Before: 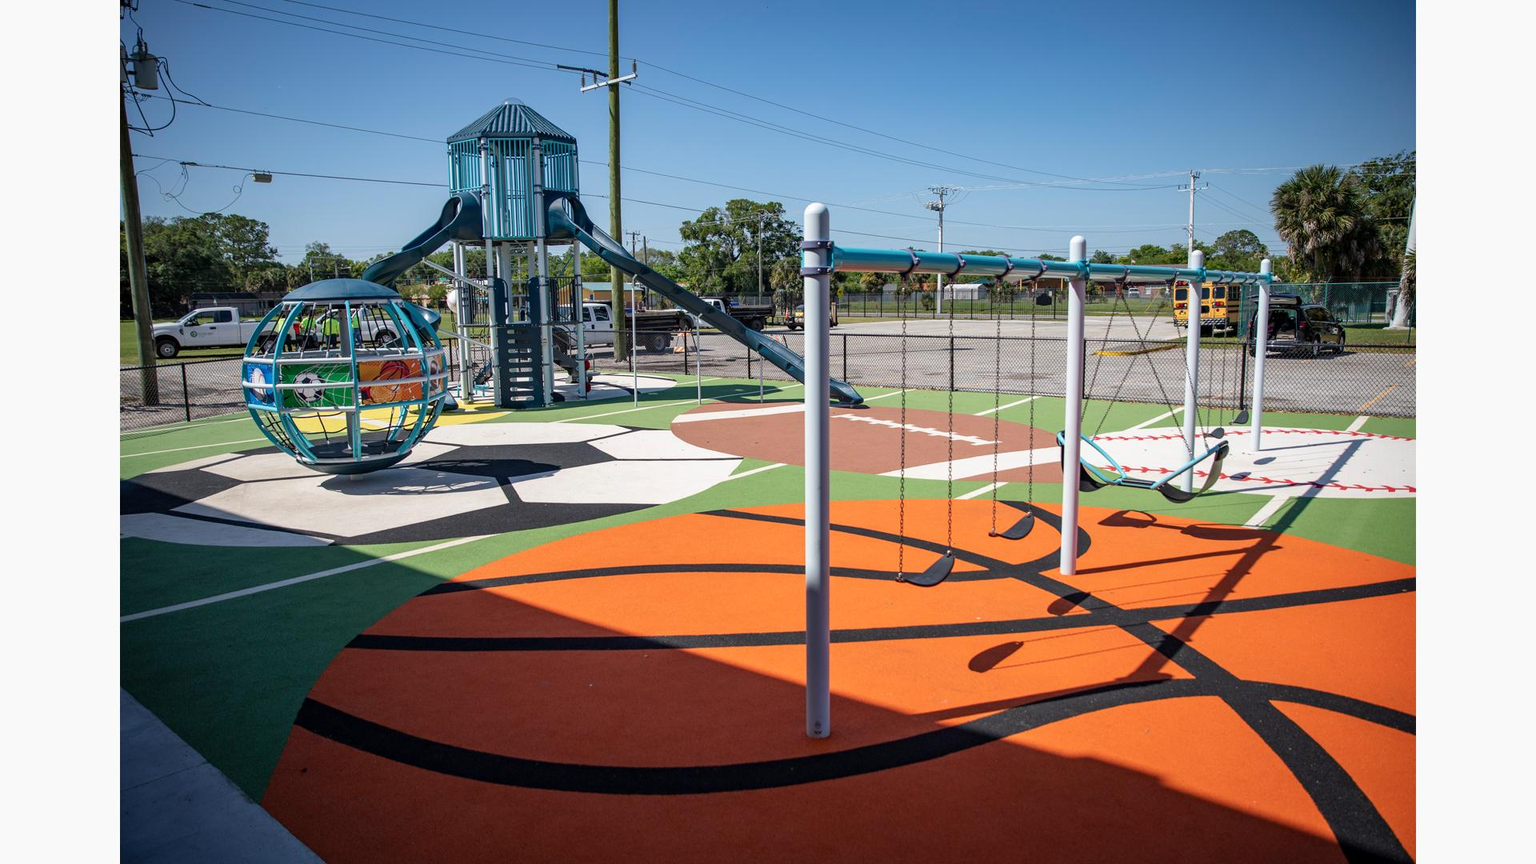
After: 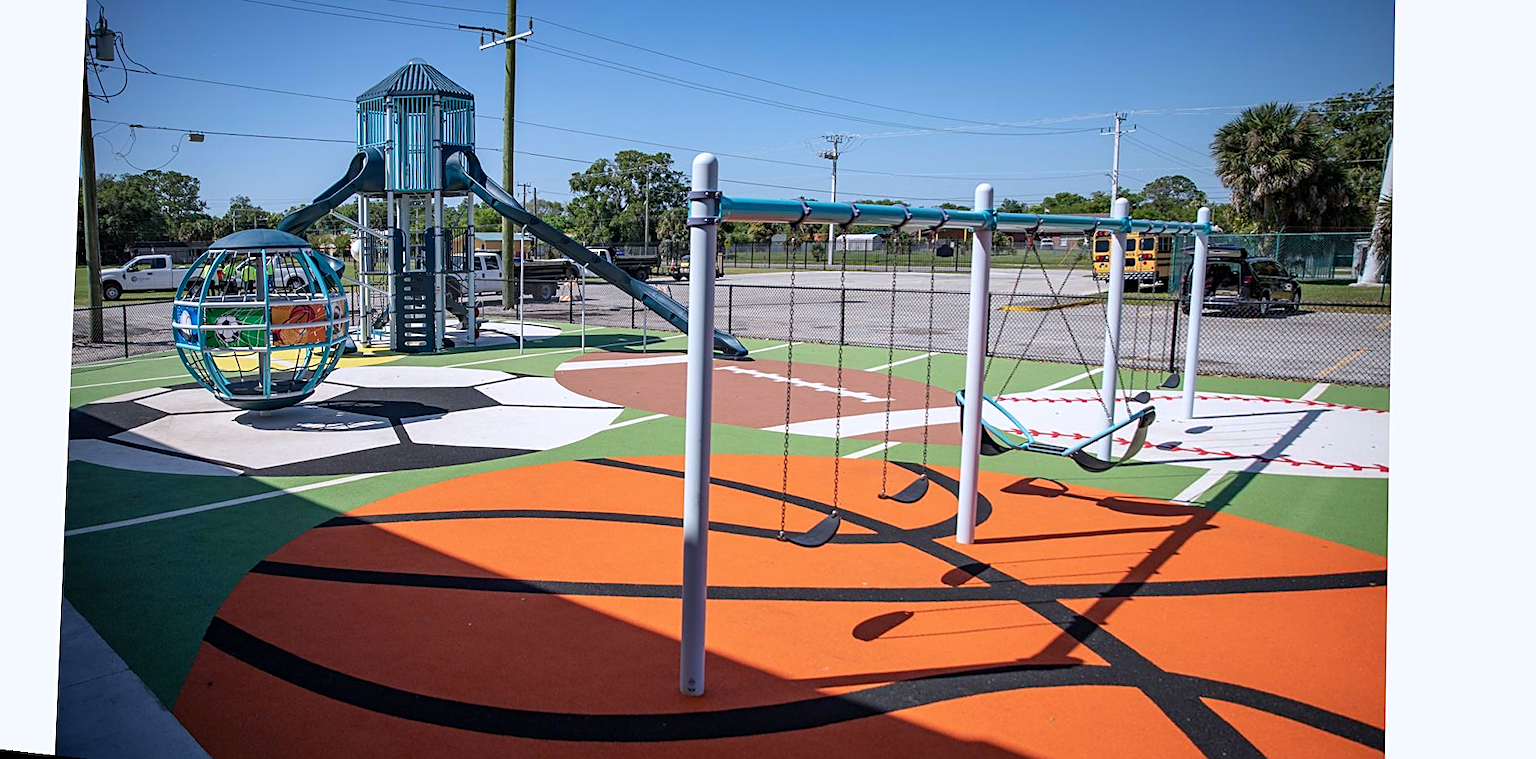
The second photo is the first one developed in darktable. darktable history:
color calibration: illuminant as shot in camera, x 0.358, y 0.373, temperature 4628.91 K
rotate and perspective: rotation 1.69°, lens shift (vertical) -0.023, lens shift (horizontal) -0.291, crop left 0.025, crop right 0.988, crop top 0.092, crop bottom 0.842
sharpen: on, module defaults
